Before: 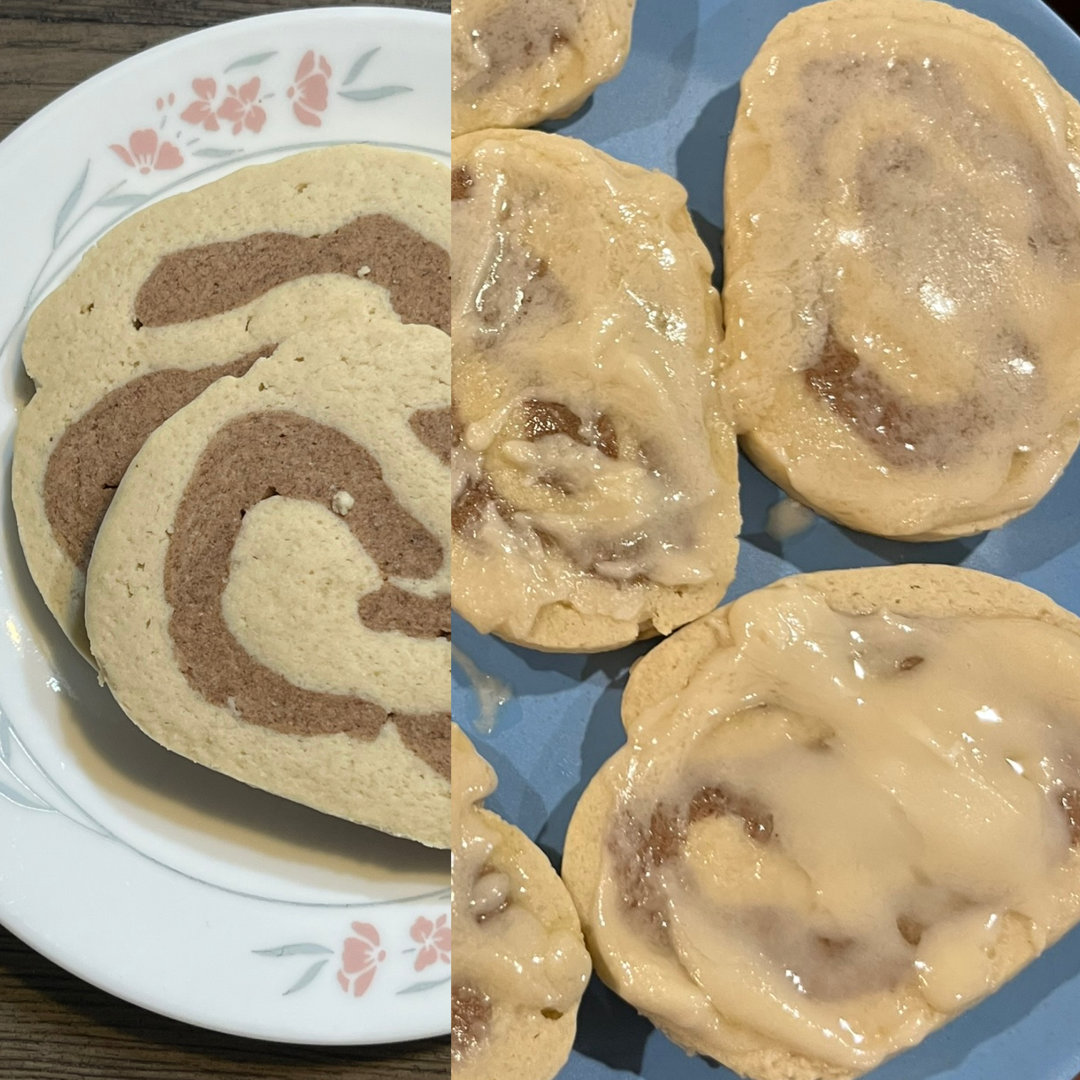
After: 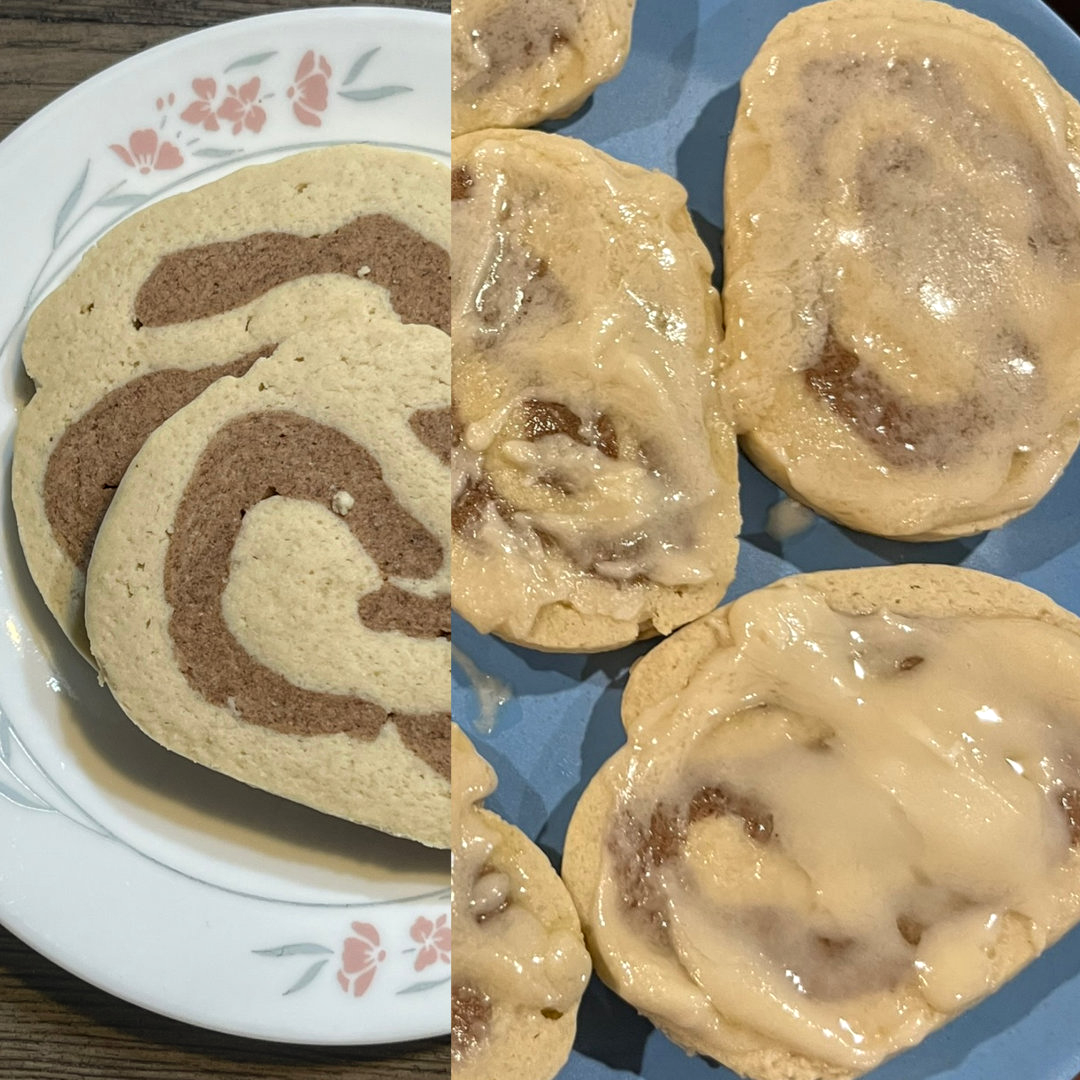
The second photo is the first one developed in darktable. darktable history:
contrast brightness saturation: contrast -0.02, brightness -0.01, saturation 0.03
local contrast: on, module defaults
